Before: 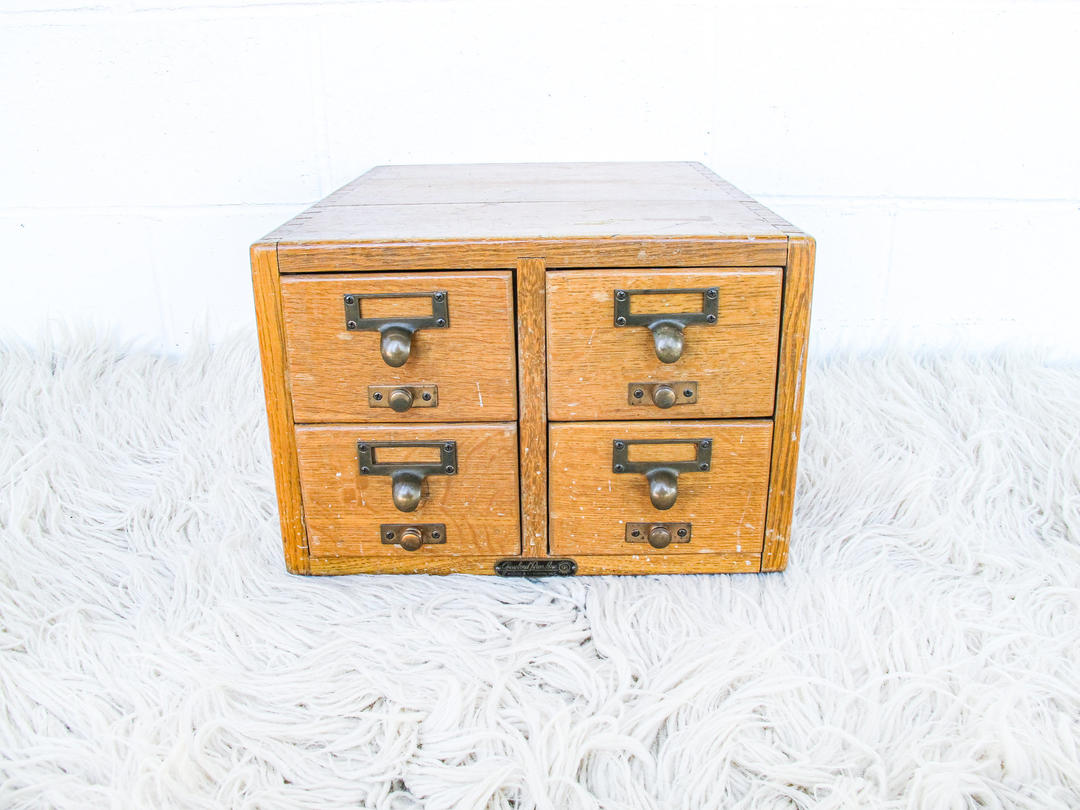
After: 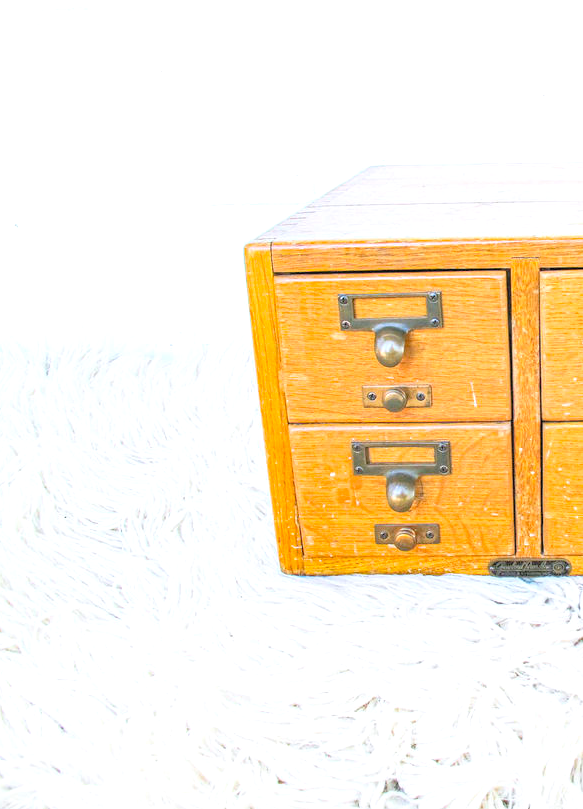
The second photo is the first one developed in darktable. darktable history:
exposure: exposure 0.3 EV, compensate highlight preservation false
crop: left 0.61%, right 45.383%, bottom 0.082%
contrast brightness saturation: contrast 0.066, brightness 0.176, saturation 0.402
tone equalizer: -8 EV 0.012 EV, -7 EV -0.021 EV, -6 EV 0.014 EV, -5 EV 0.034 EV, -4 EV 0.264 EV, -3 EV 0.619 EV, -2 EV 0.591 EV, -1 EV 0.184 EV, +0 EV 0.031 EV
